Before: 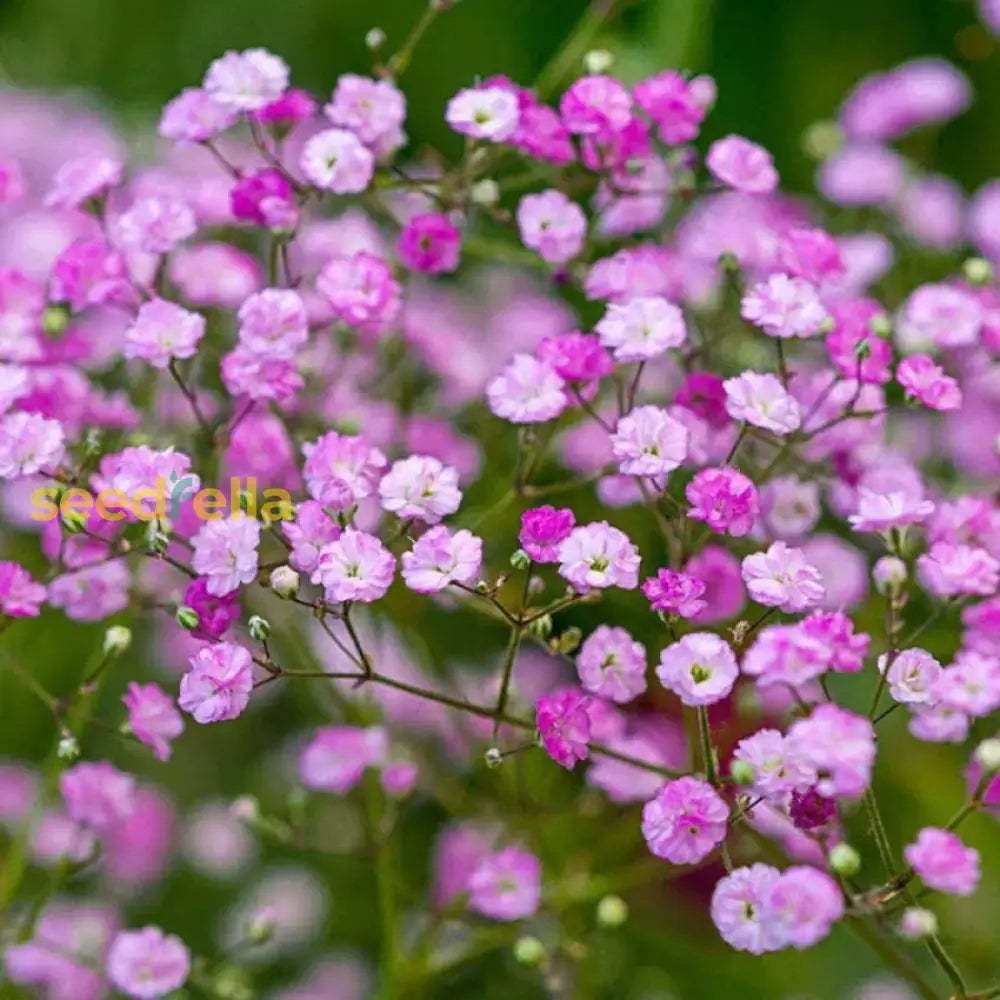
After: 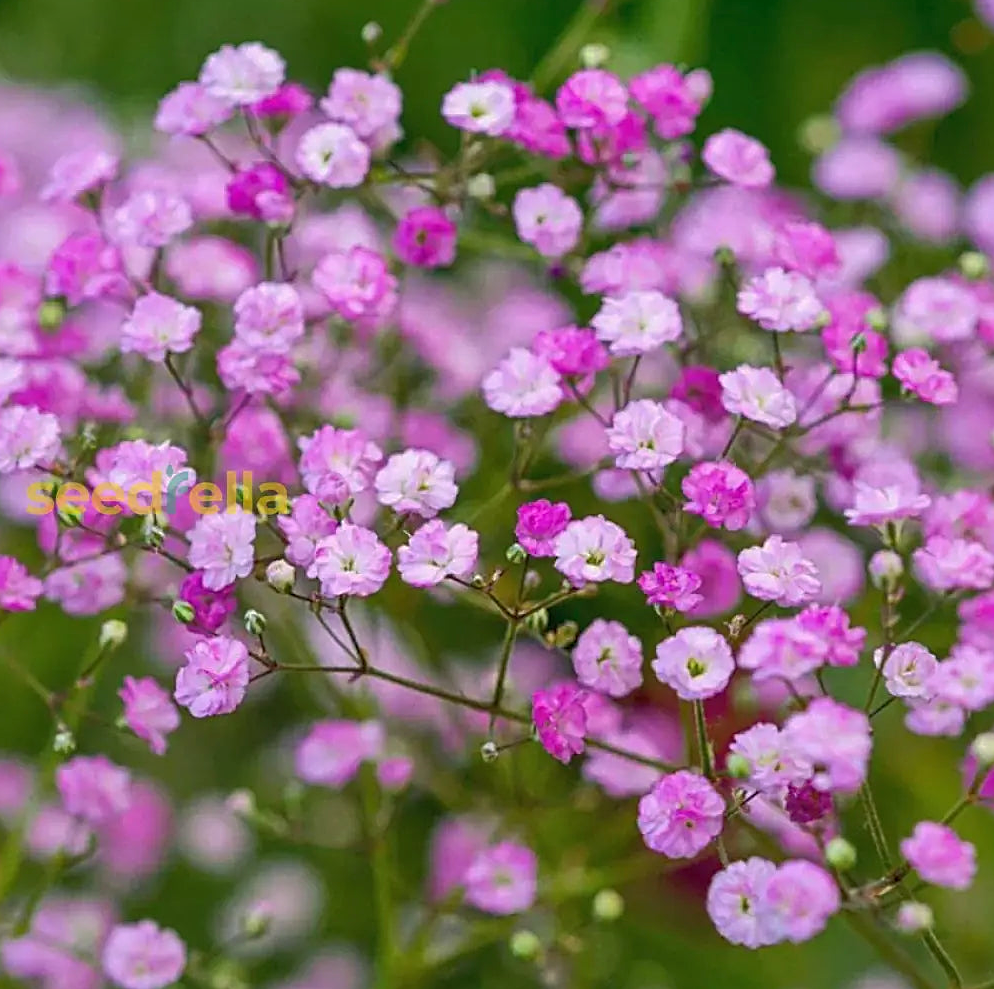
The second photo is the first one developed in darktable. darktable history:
shadows and highlights: highlights color adjustment 78.12%
crop: left 0.415%, top 0.656%, right 0.132%, bottom 0.379%
sharpen: on, module defaults
